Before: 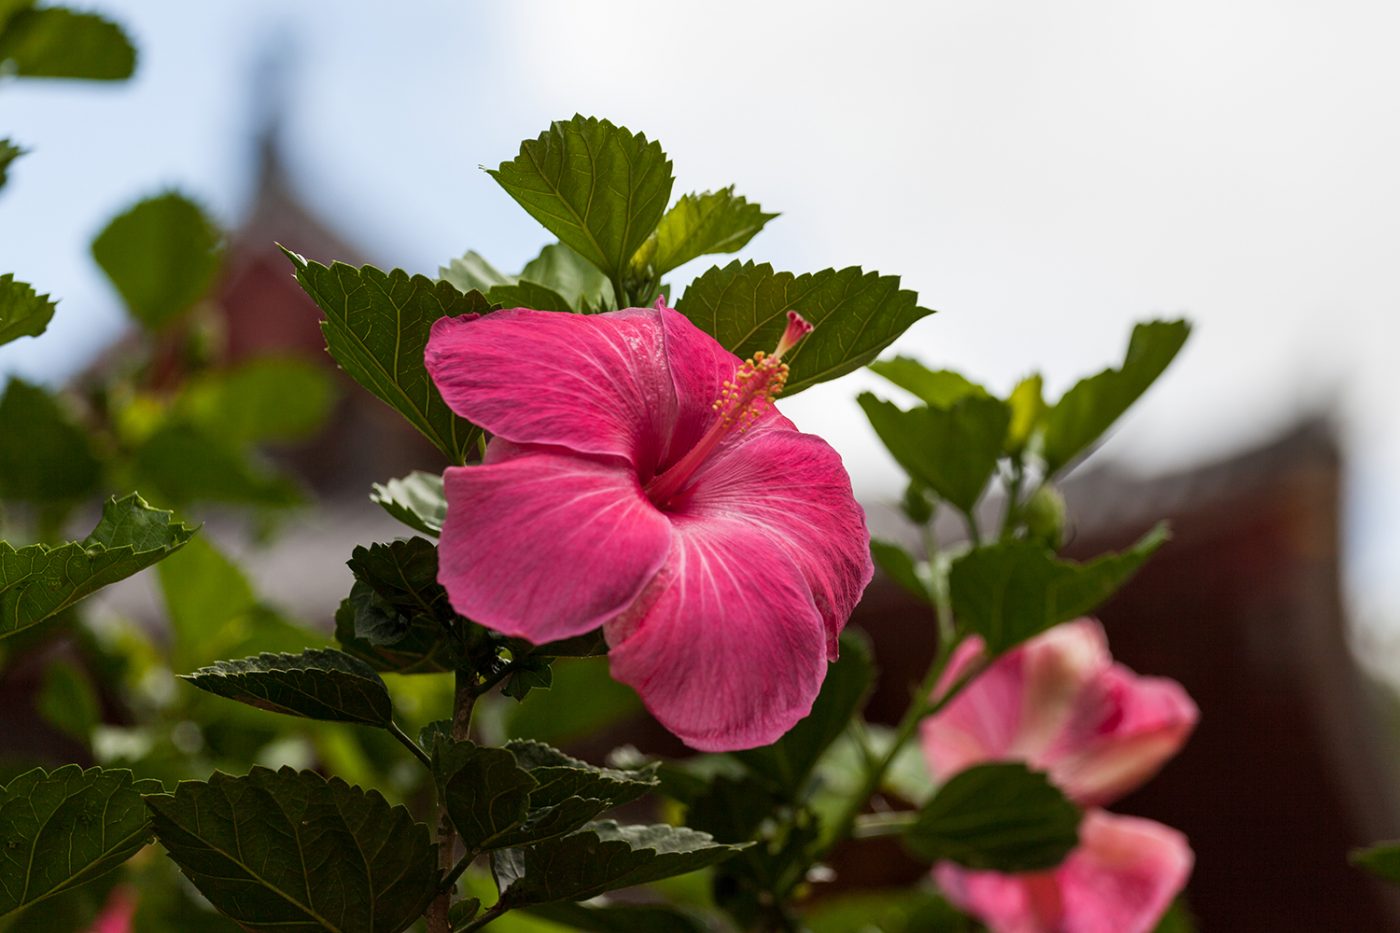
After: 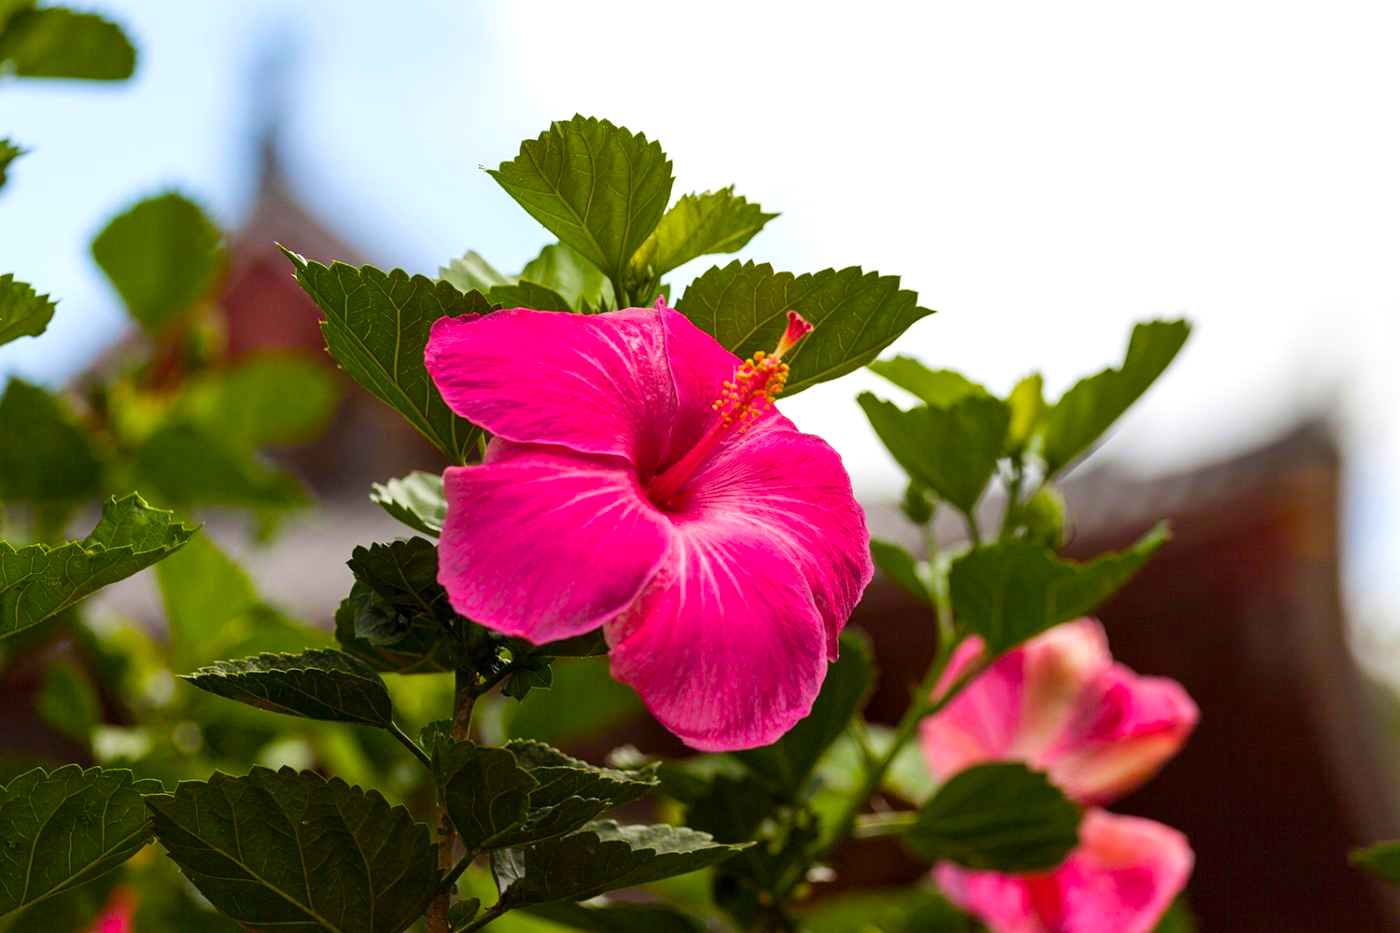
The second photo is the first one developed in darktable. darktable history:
exposure: exposure 0.258 EV, compensate highlight preservation false
color balance rgb: perceptual saturation grading › global saturation 25%, perceptual brilliance grading › mid-tones 10%, perceptual brilliance grading › shadows 15%, global vibrance 20%
